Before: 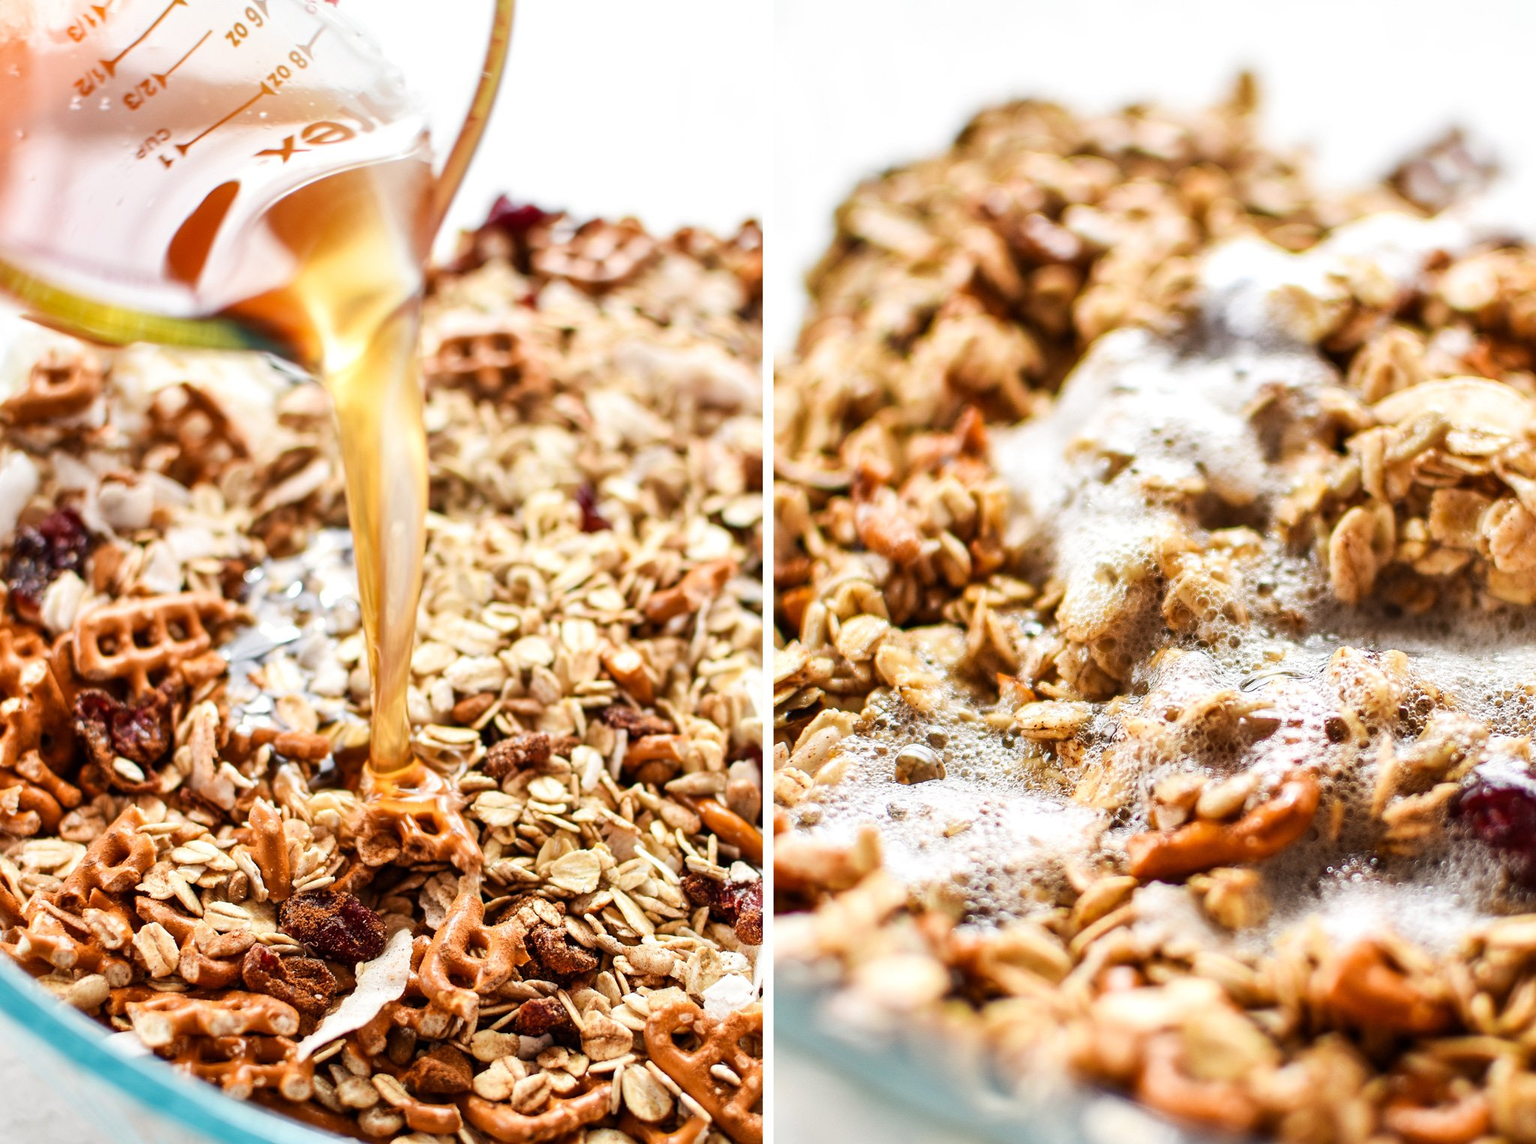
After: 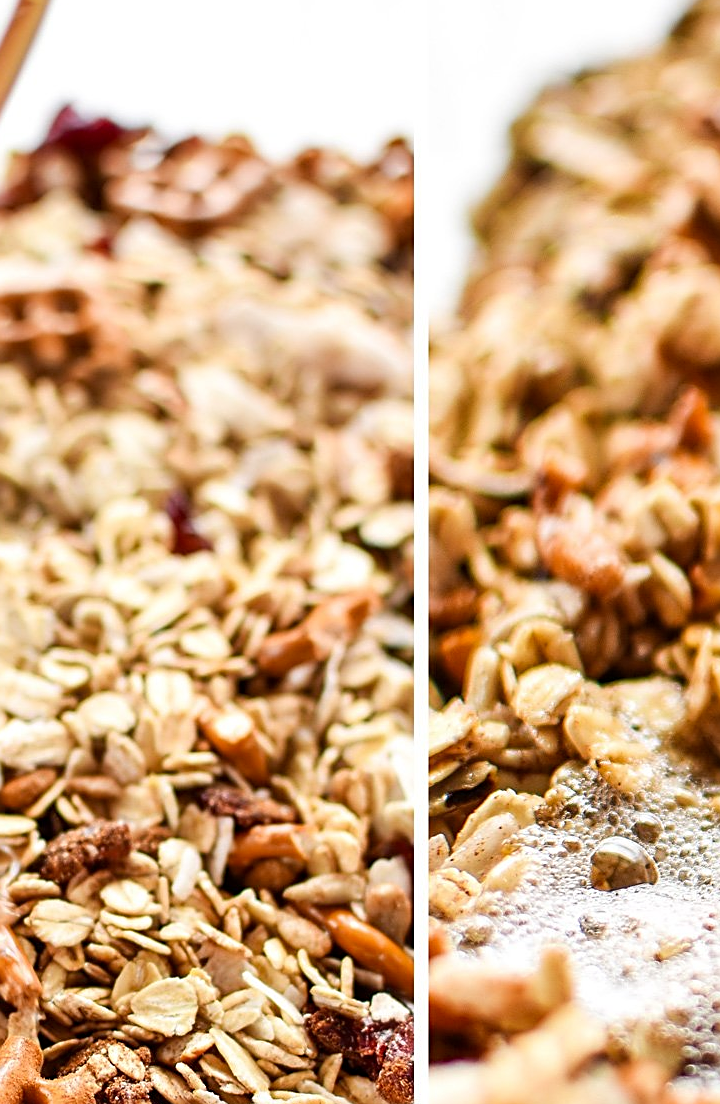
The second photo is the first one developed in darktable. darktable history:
sharpen: on, module defaults
crop and rotate: left 29.476%, top 10.214%, right 35.32%, bottom 17.333%
haze removal: compatibility mode true, adaptive false
